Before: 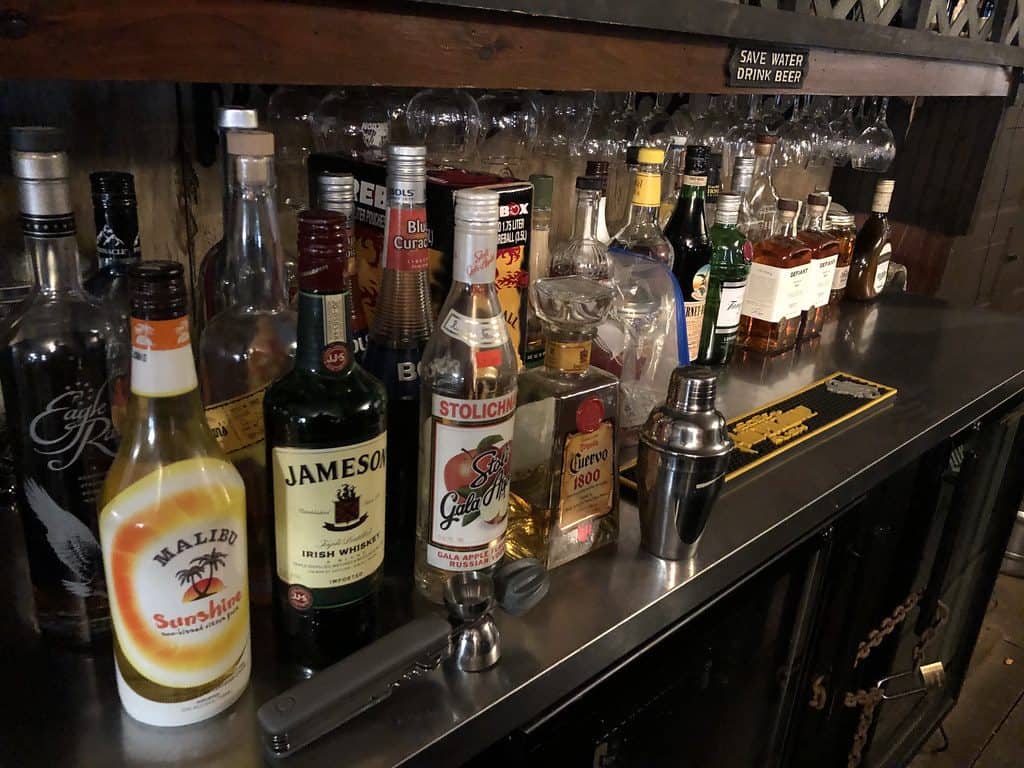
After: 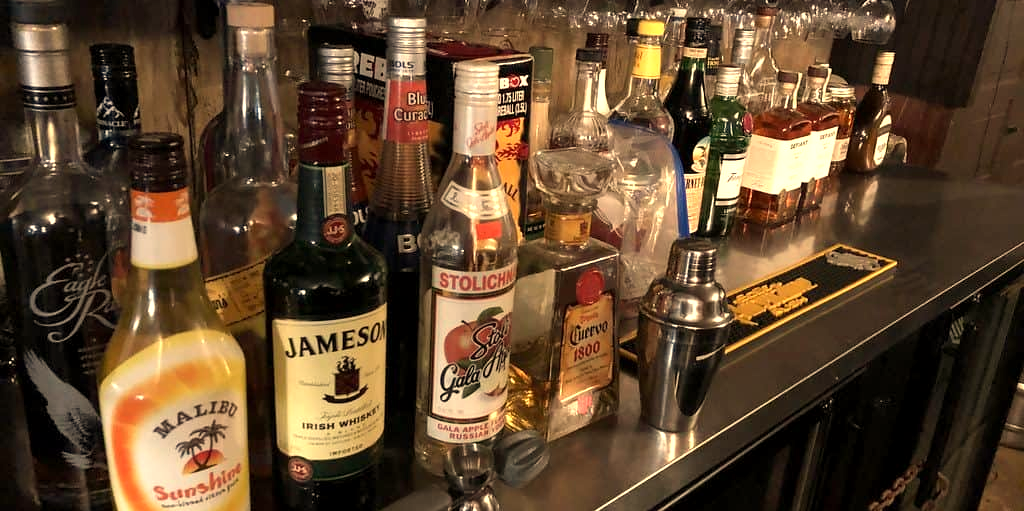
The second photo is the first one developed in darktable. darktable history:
exposure: black level correction 0.001, exposure 0.5 EV, compensate exposure bias true, compensate highlight preservation false
white balance: red 1.138, green 0.996, blue 0.812
crop: top 16.727%, bottom 16.727%
